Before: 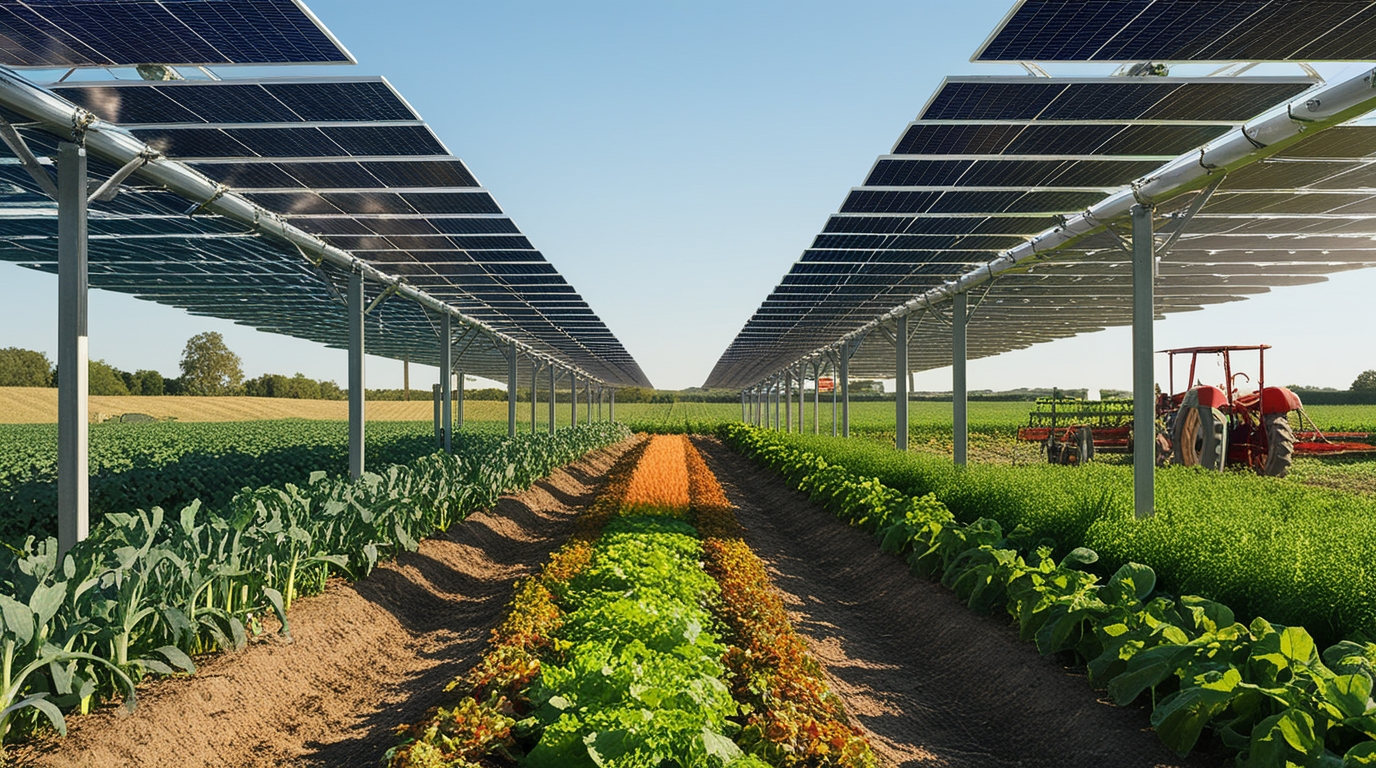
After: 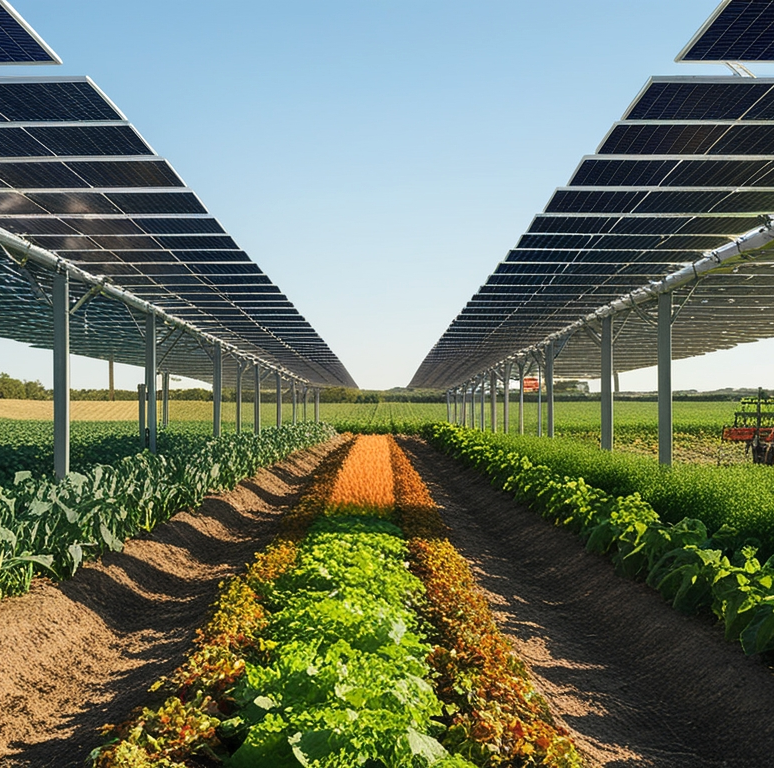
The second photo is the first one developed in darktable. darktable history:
crop: left 21.496%, right 22.254%
color balance rgb: shadows lift › luminance -10%, highlights gain › luminance 10%, saturation formula JzAzBz (2021)
